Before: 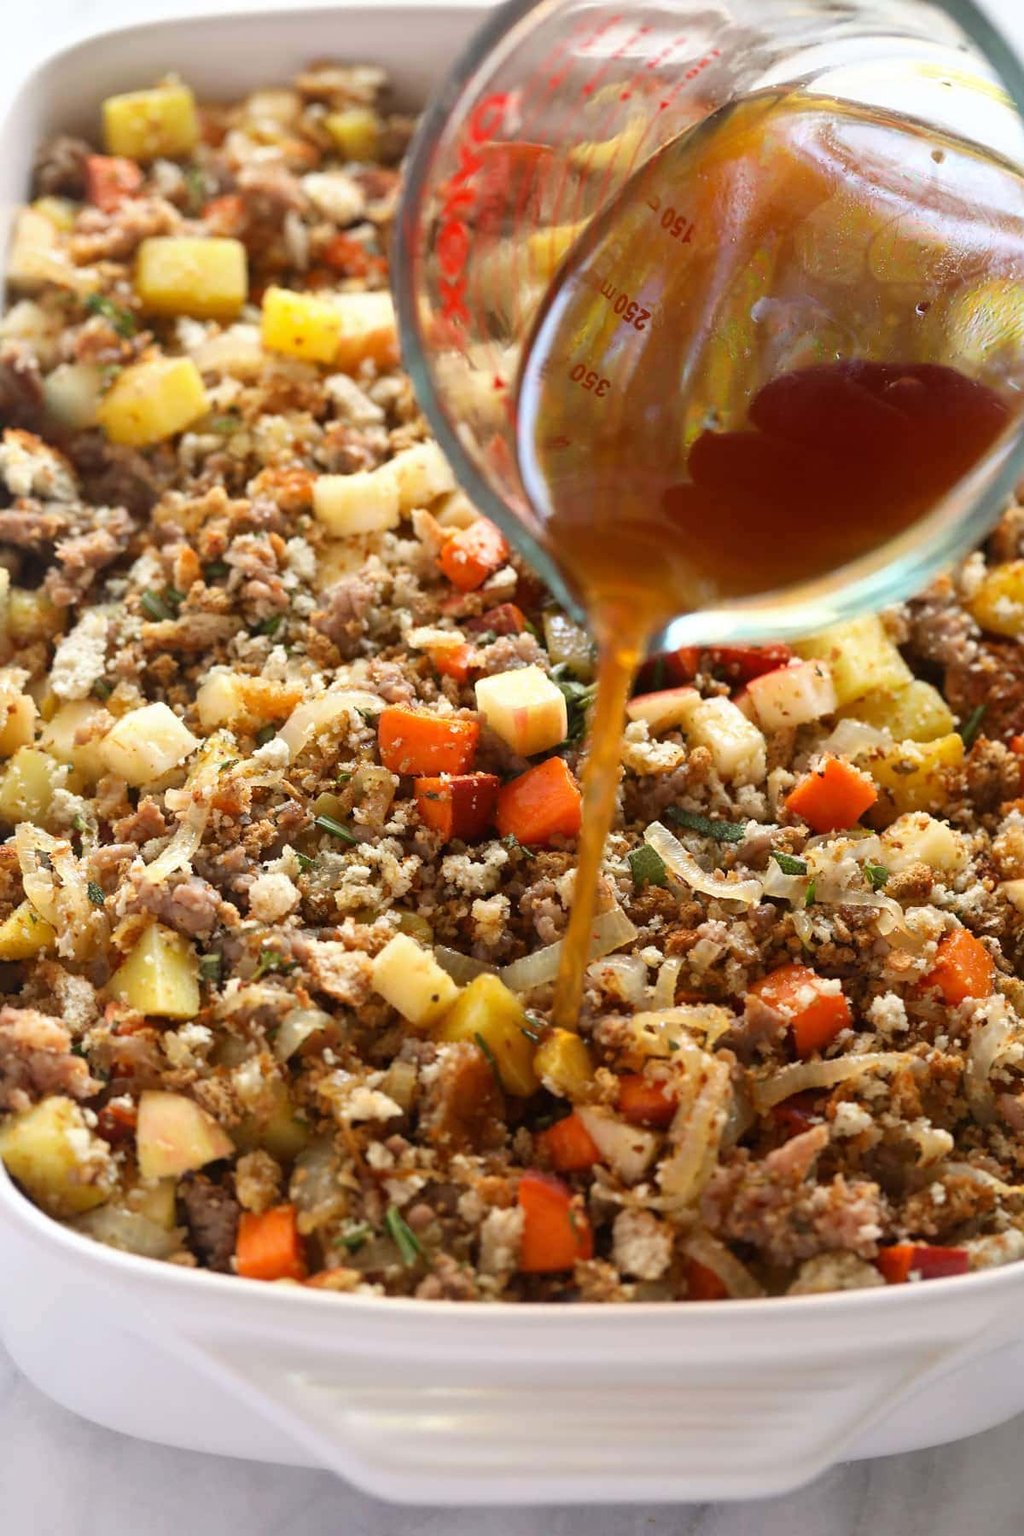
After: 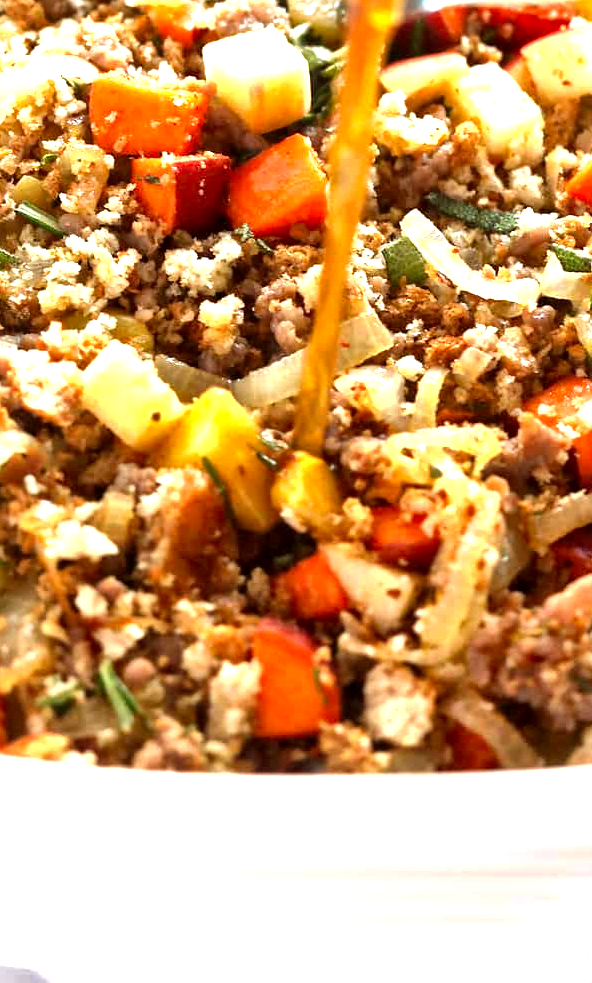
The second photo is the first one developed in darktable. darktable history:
crop: left 29.583%, top 41.885%, right 21.02%, bottom 3.474%
levels: levels [0, 0.352, 0.703]
local contrast: mode bilateral grid, contrast 21, coarseness 18, detail 164%, midtone range 0.2
